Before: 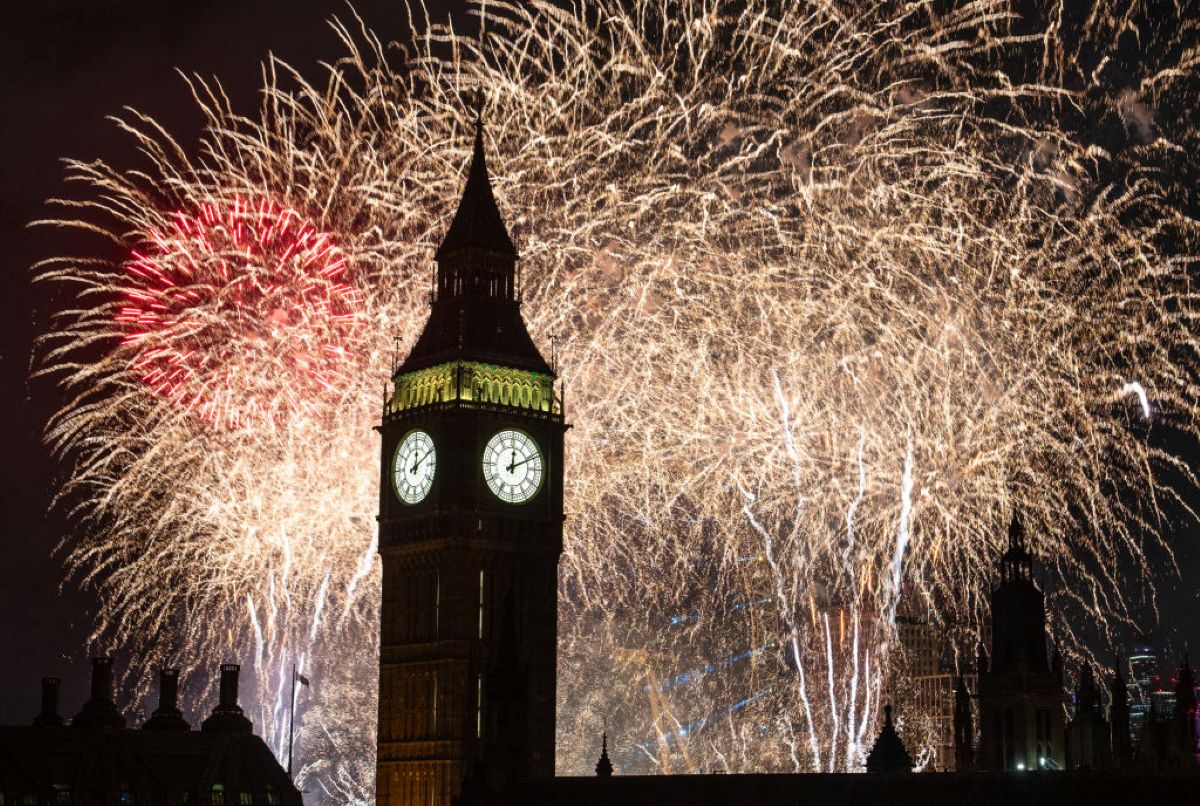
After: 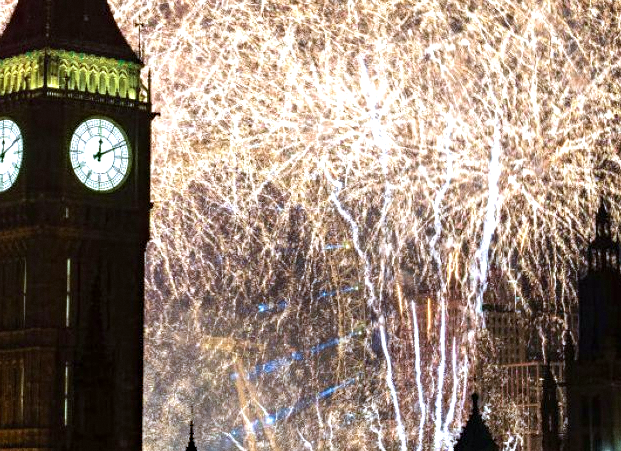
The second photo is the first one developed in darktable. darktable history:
haze removal: compatibility mode true, adaptive false
grain: coarseness 0.09 ISO
exposure: exposure 0.766 EV, compensate highlight preservation false
crop: left 34.479%, top 38.822%, right 13.718%, bottom 5.172%
velvia: on, module defaults
levels: mode automatic, black 0.023%, white 99.97%, levels [0.062, 0.494, 0.925]
white balance: red 0.924, blue 1.095
